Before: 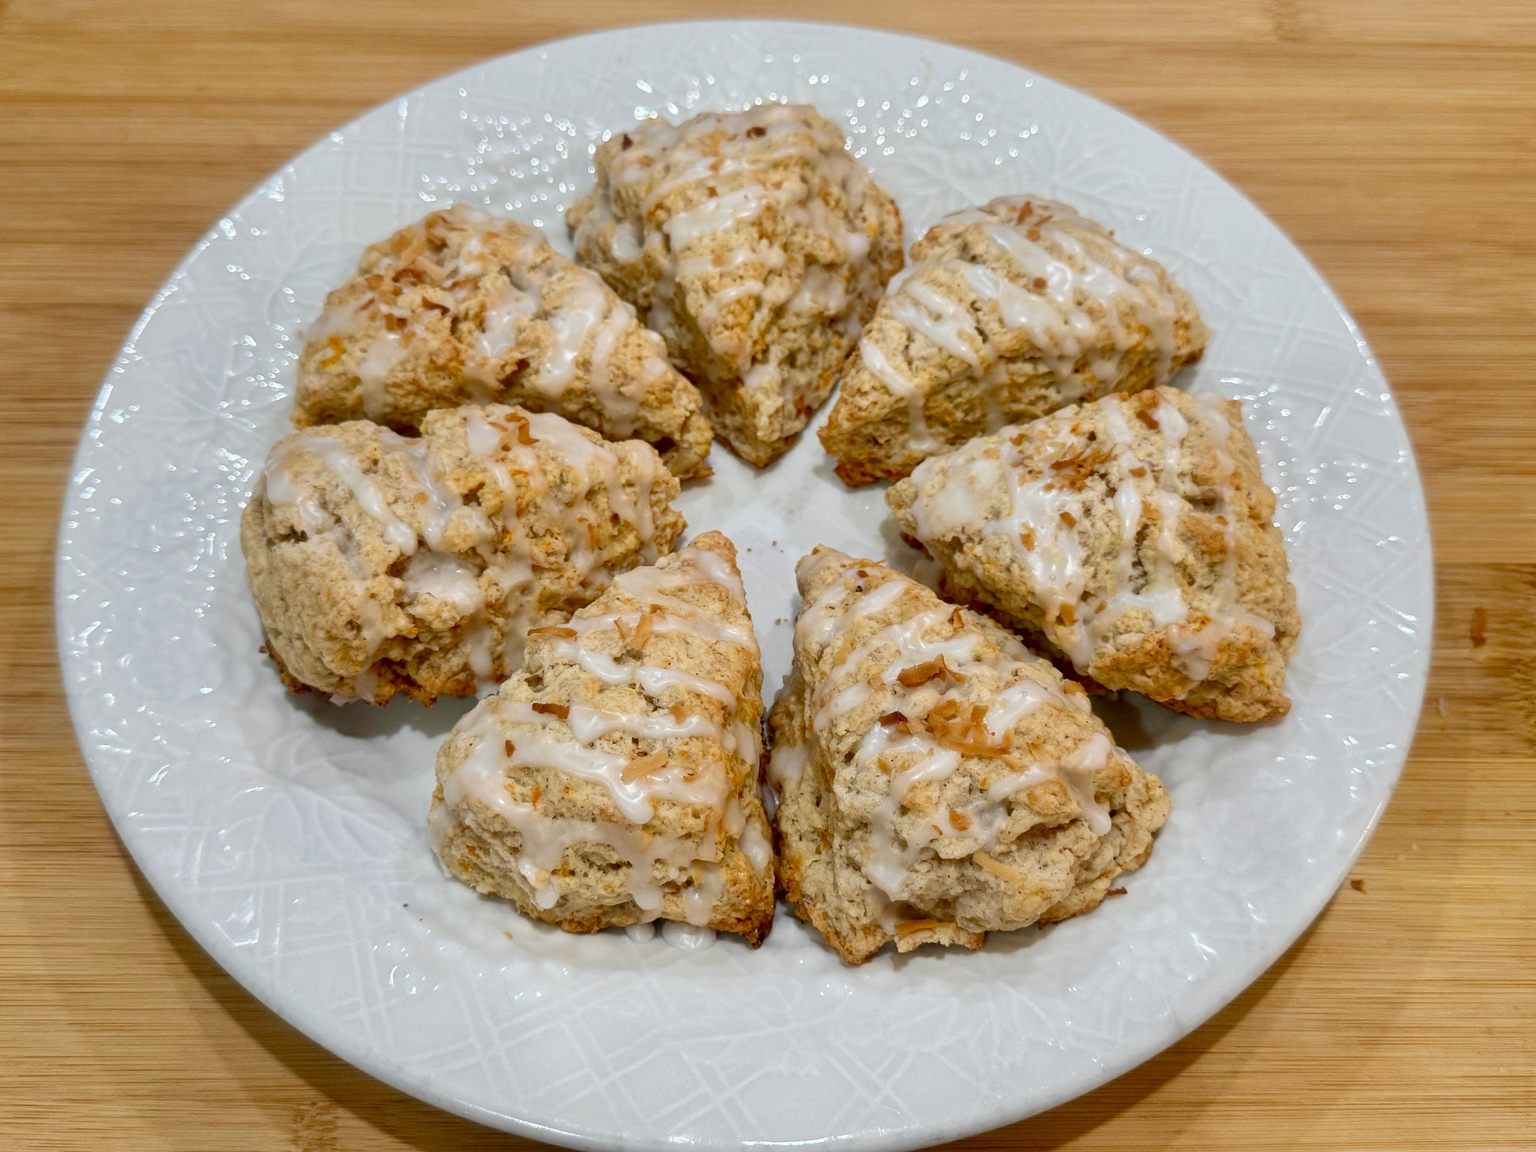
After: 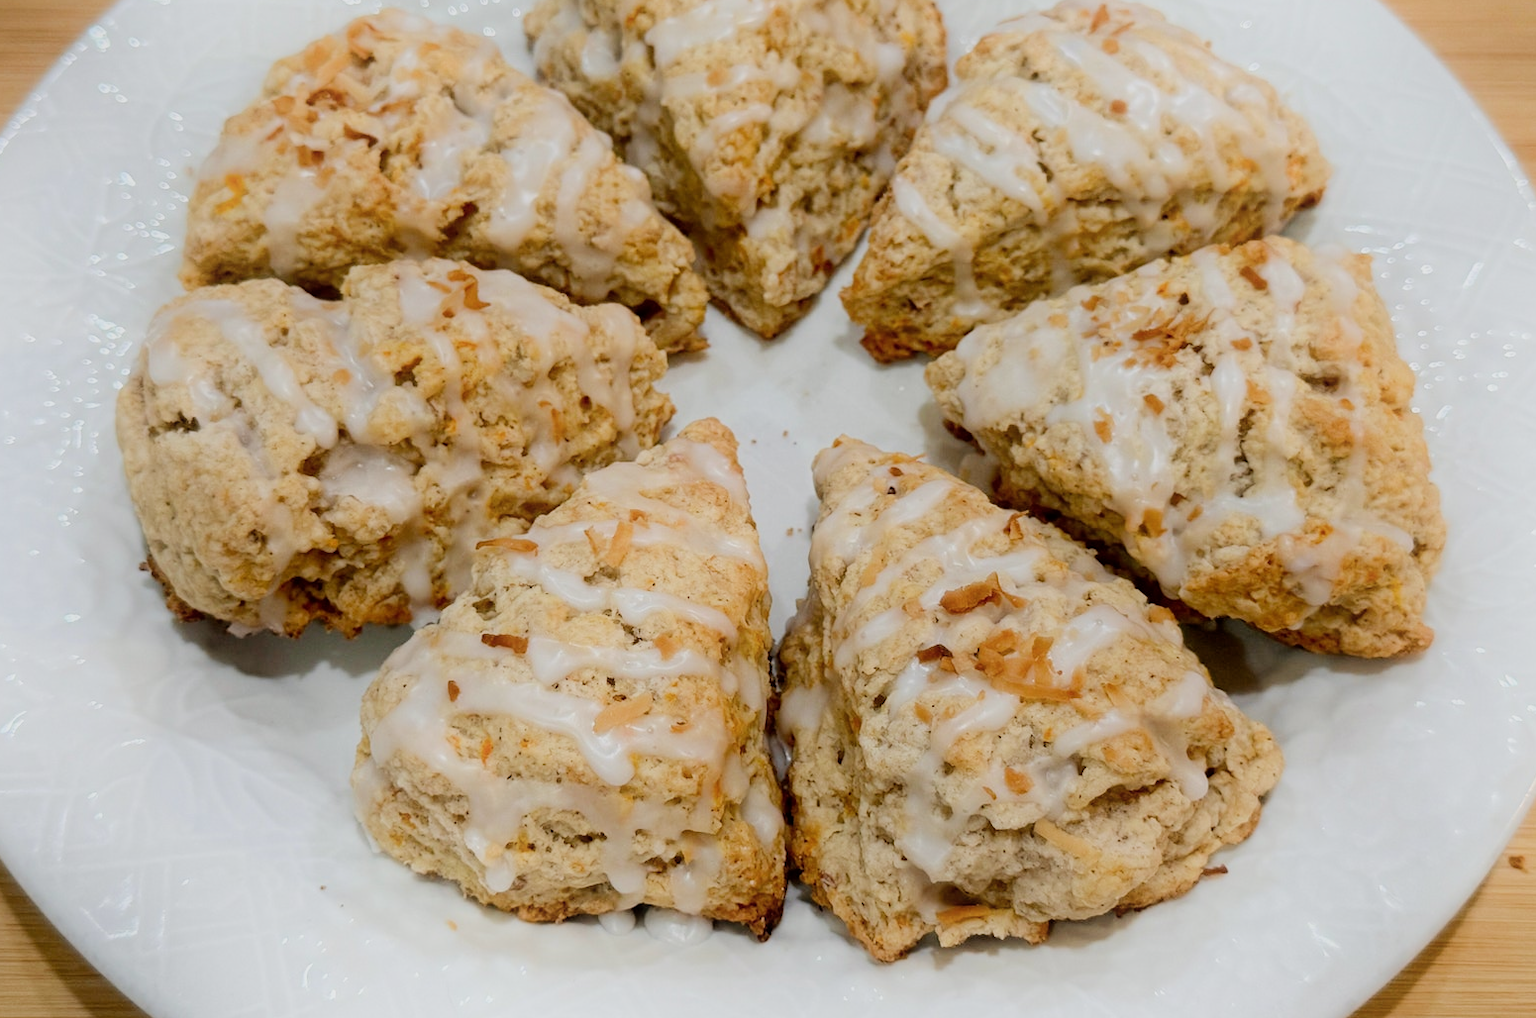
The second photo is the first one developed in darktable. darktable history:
shadows and highlights: shadows -89.81, highlights 89.14, soften with gaussian
filmic rgb: black relative exposure -7.65 EV, white relative exposure 4.56 EV, hardness 3.61, contrast 0.986
crop: left 9.675%, top 17.24%, right 10.585%, bottom 12.338%
